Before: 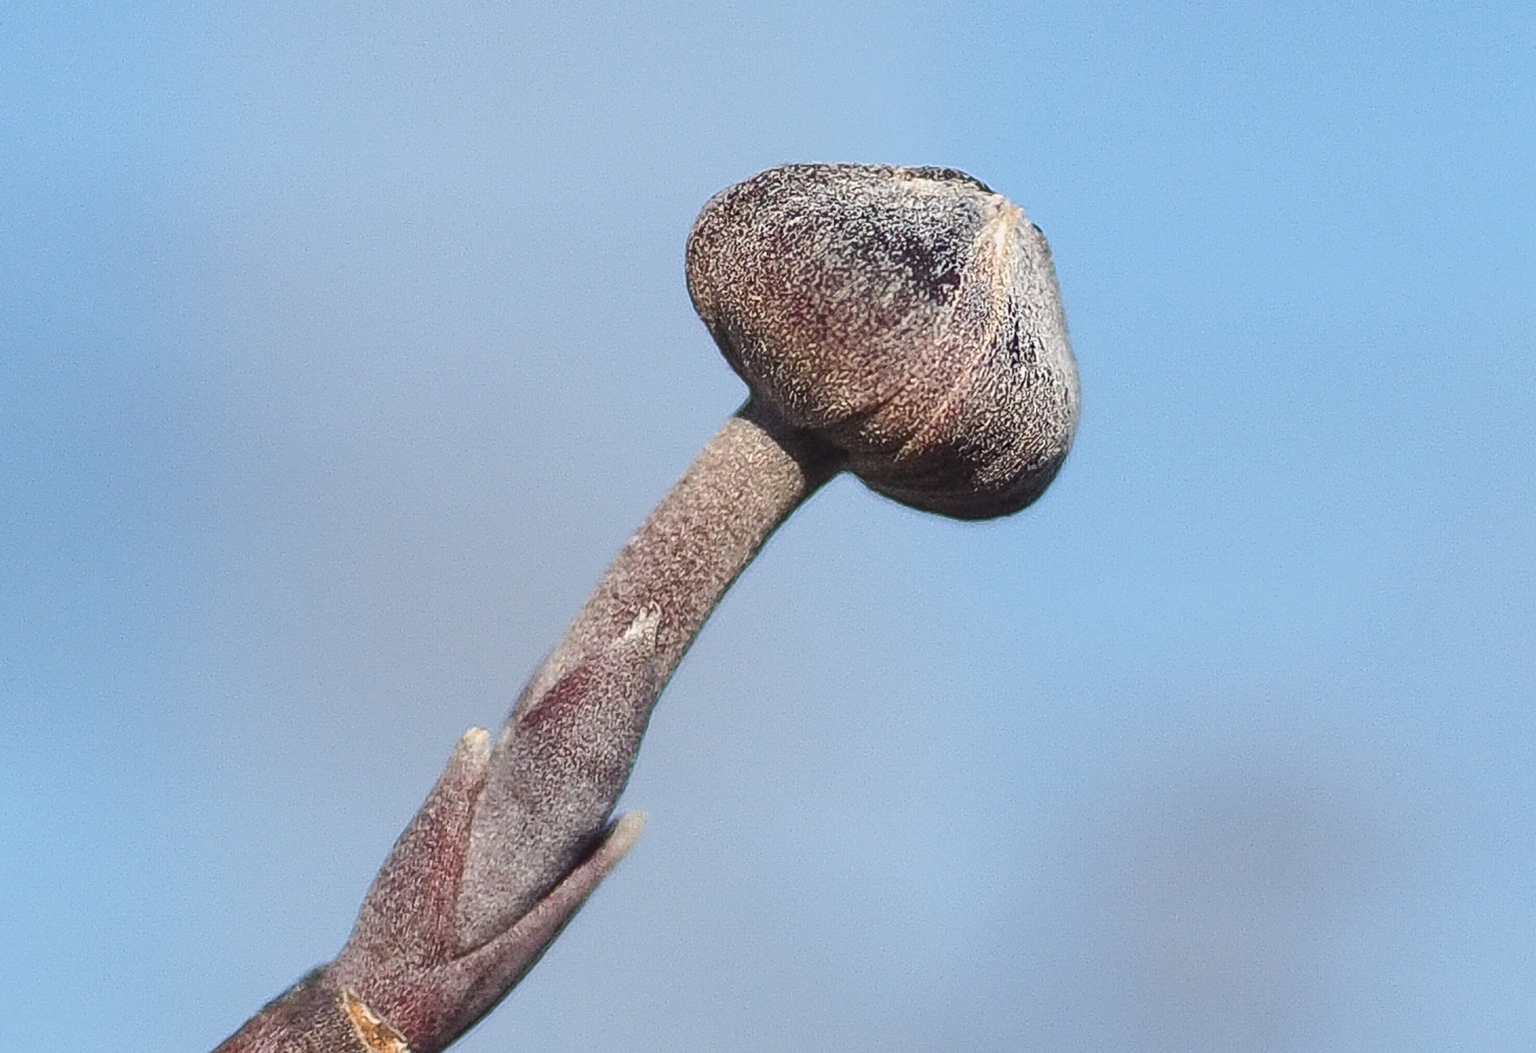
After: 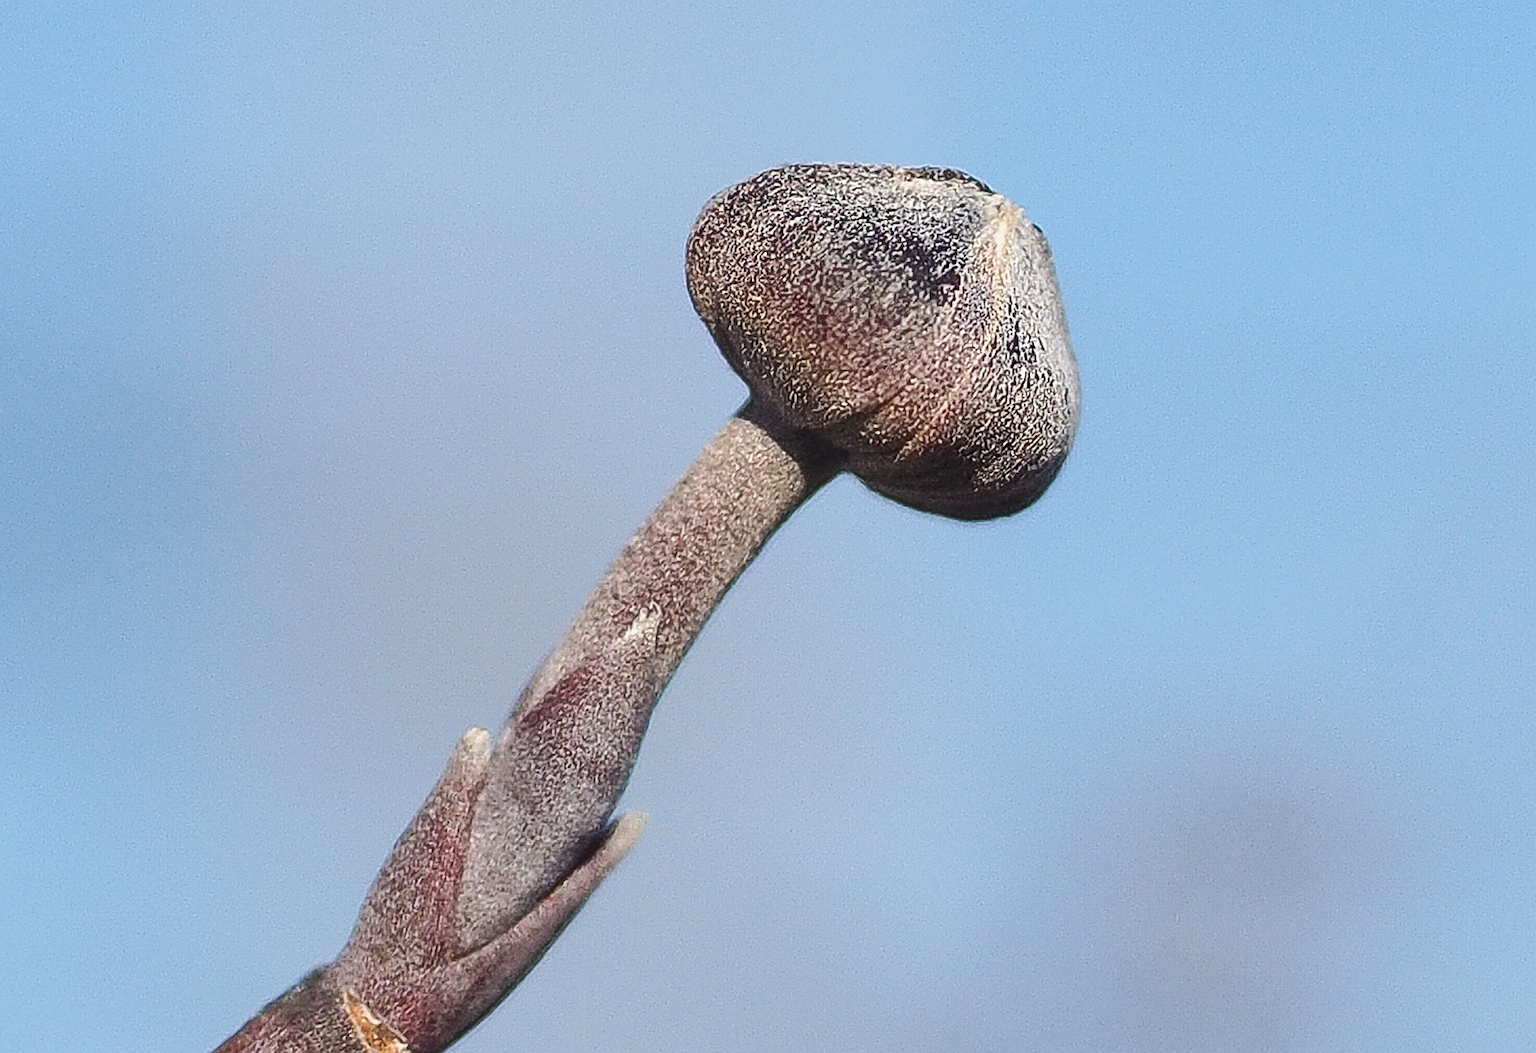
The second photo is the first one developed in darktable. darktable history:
sharpen: on, module defaults
tone curve: curves: ch0 [(0, 0) (0.003, 0.003) (0.011, 0.011) (0.025, 0.025) (0.044, 0.044) (0.069, 0.068) (0.1, 0.099) (0.136, 0.134) (0.177, 0.175) (0.224, 0.222) (0.277, 0.274) (0.335, 0.331) (0.399, 0.395) (0.468, 0.463) (0.543, 0.554) (0.623, 0.632) (0.709, 0.716) (0.801, 0.805) (0.898, 0.9) (1, 1)], preserve colors none
